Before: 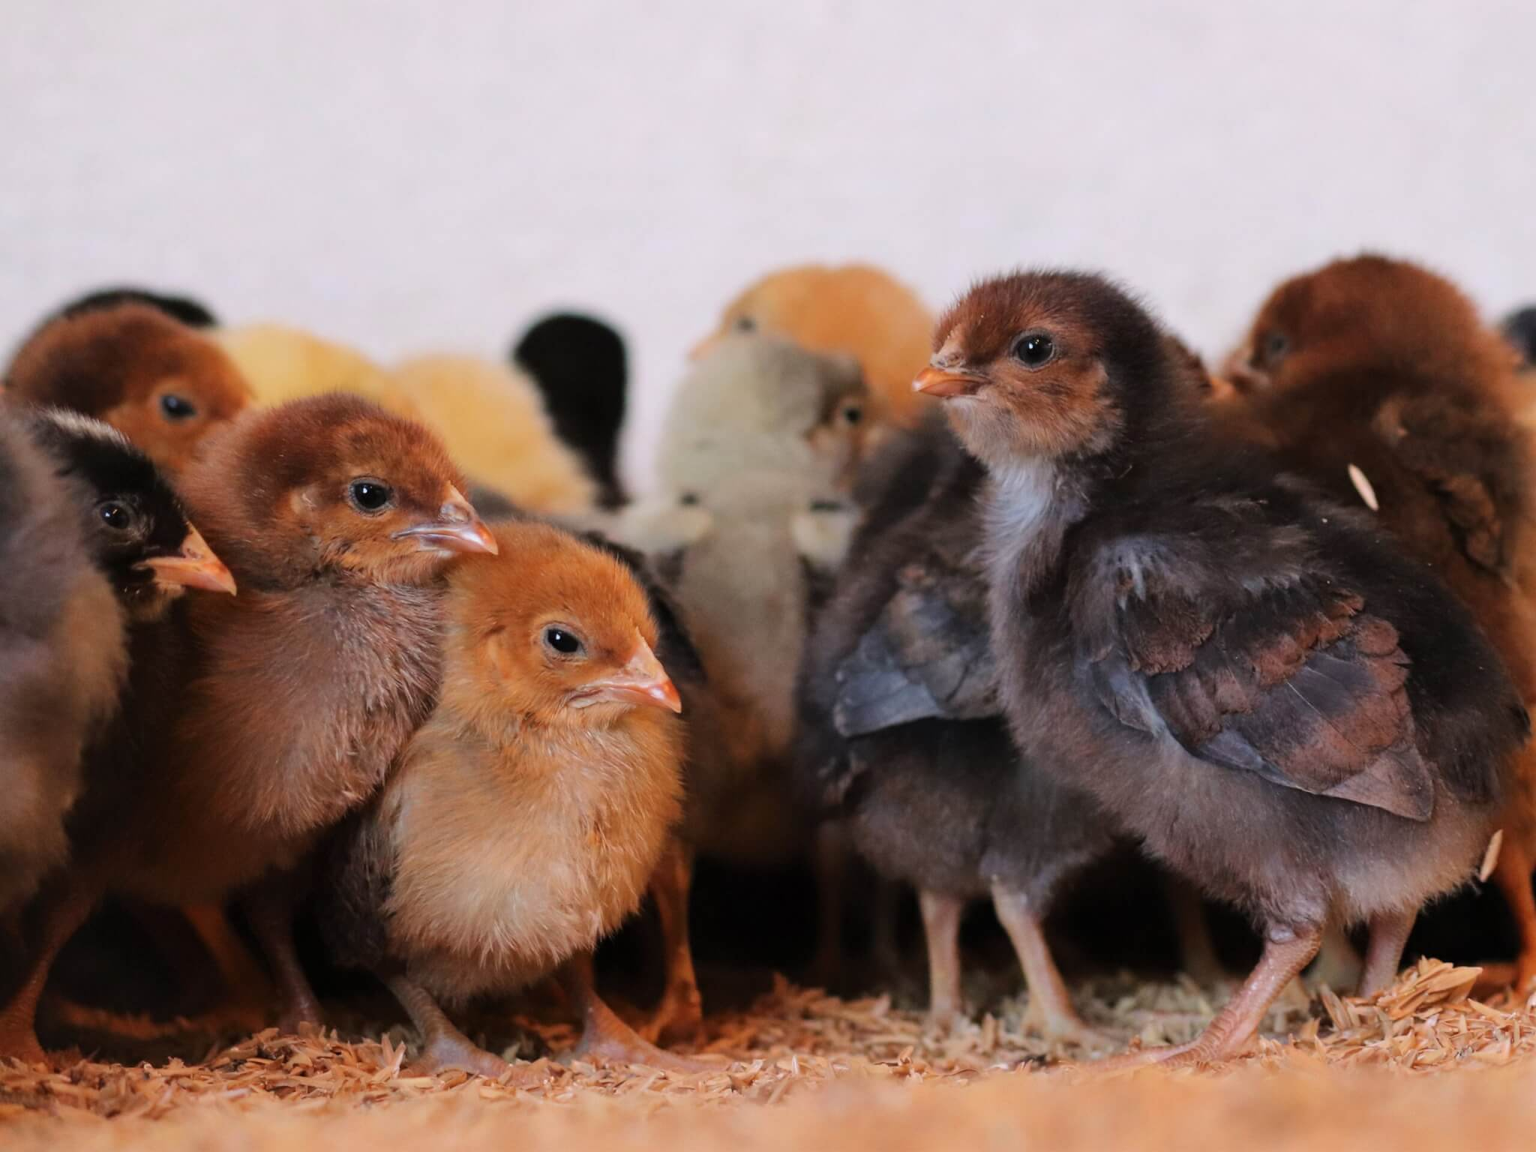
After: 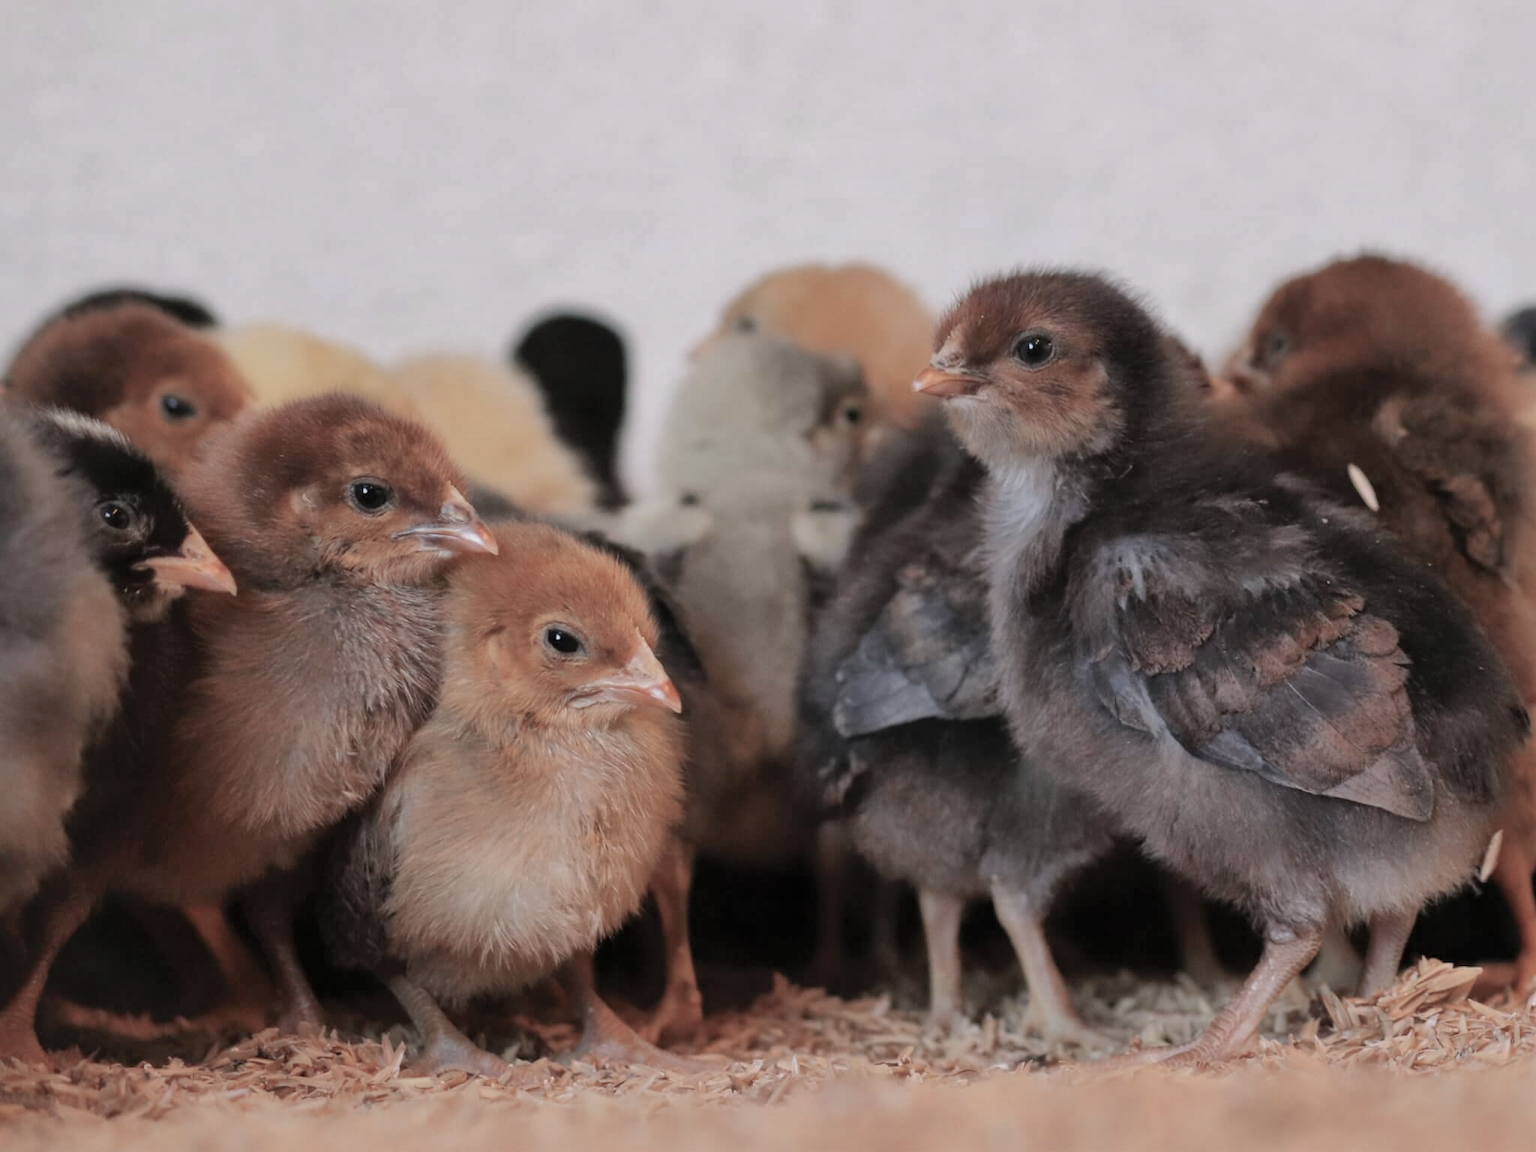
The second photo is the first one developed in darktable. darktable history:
shadows and highlights: on, module defaults
color balance rgb: linear chroma grading › global chroma -16.06%, perceptual saturation grading › global saturation -32.85%, global vibrance -23.56%
